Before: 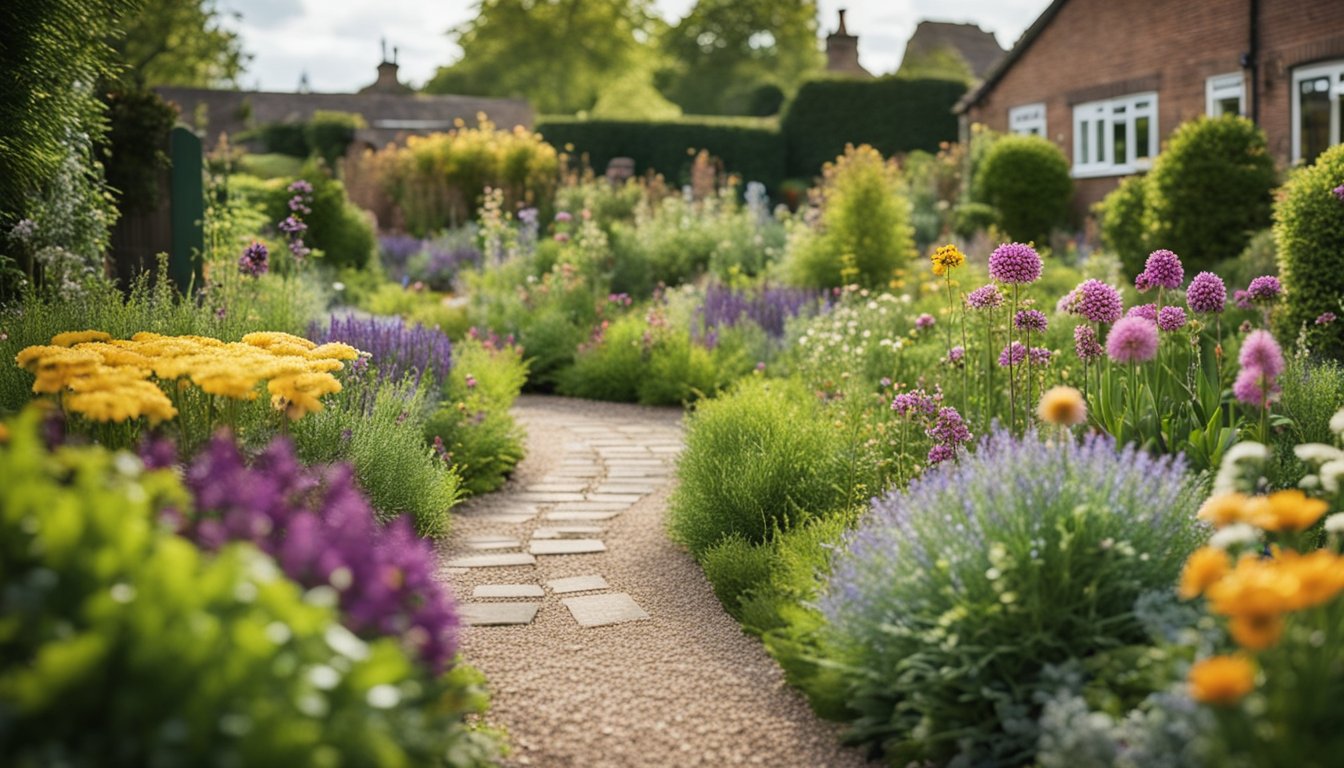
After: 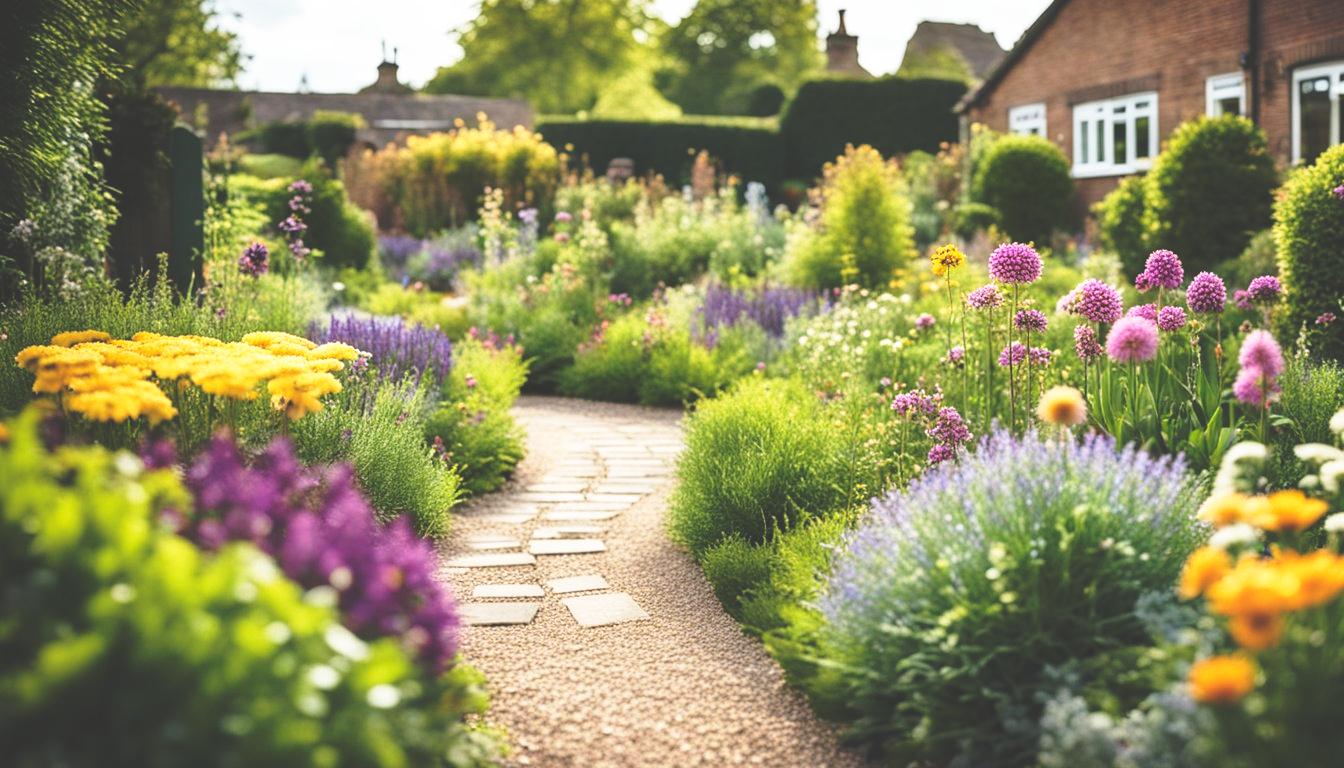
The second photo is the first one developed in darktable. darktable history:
rgb curve: curves: ch0 [(0, 0.186) (0.314, 0.284) (0.775, 0.708) (1, 1)], compensate middle gray true, preserve colors none
base curve: curves: ch0 [(0, 0) (0.026, 0.03) (0.109, 0.232) (0.351, 0.748) (0.669, 0.968) (1, 1)], preserve colors none
